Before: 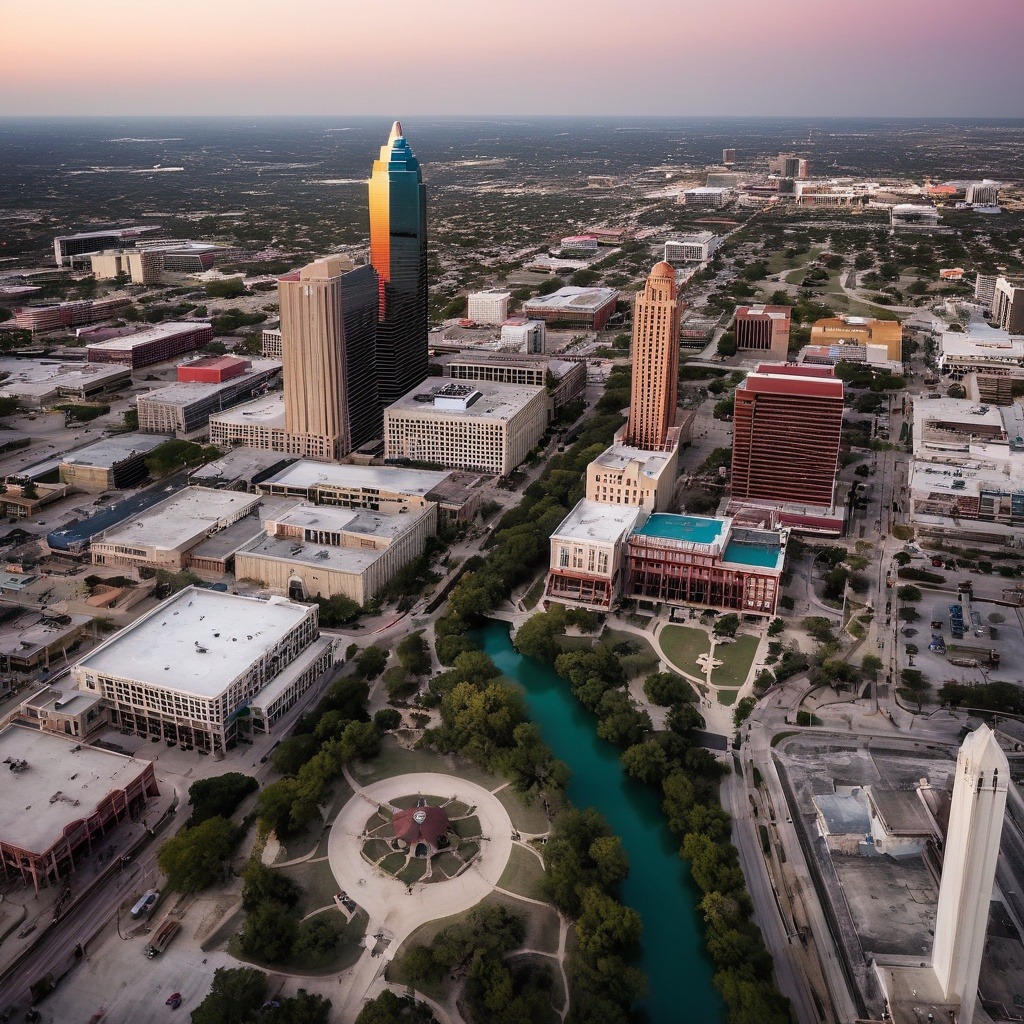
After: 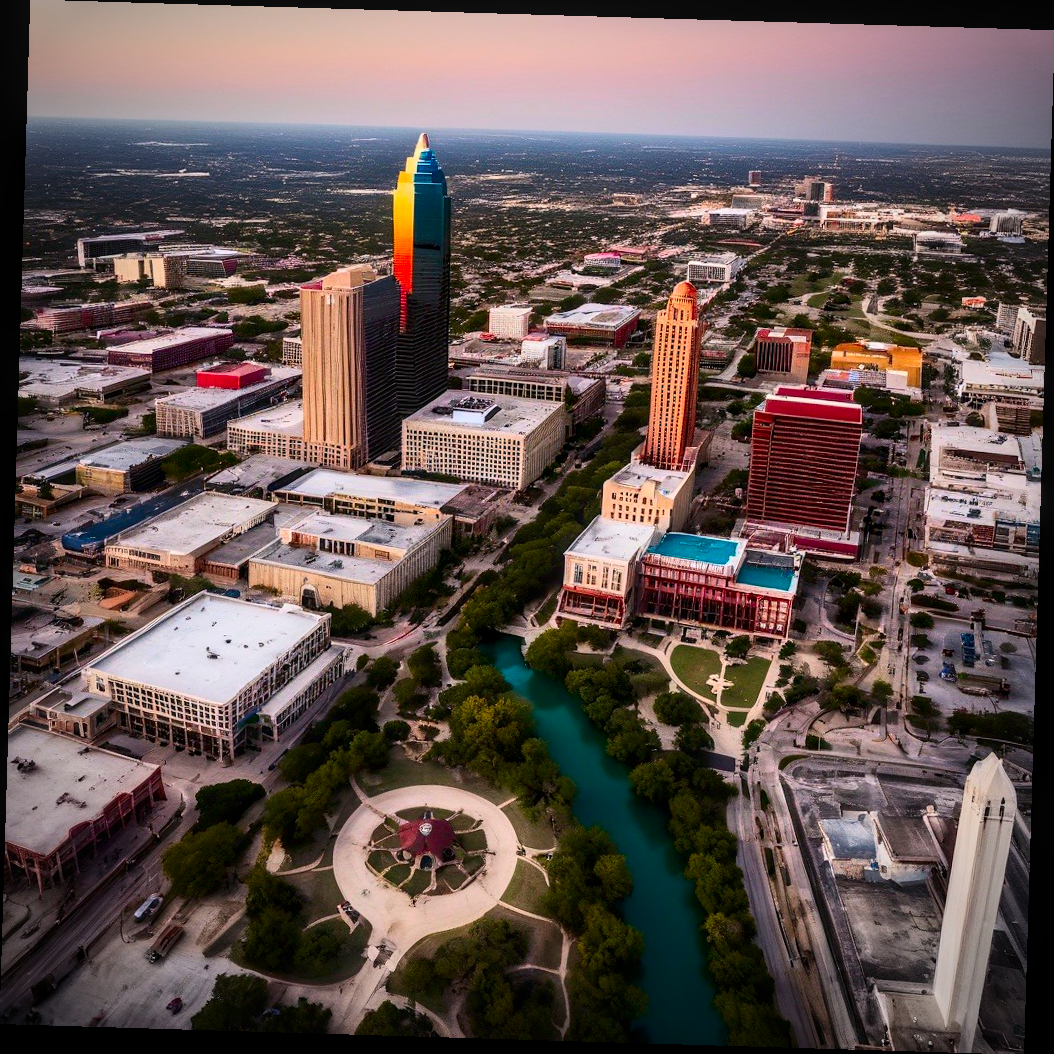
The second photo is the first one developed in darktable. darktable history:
vignetting: on, module defaults
rotate and perspective: rotation 1.72°, automatic cropping off
local contrast: on, module defaults
contrast brightness saturation: contrast 0.26, brightness 0.02, saturation 0.87
